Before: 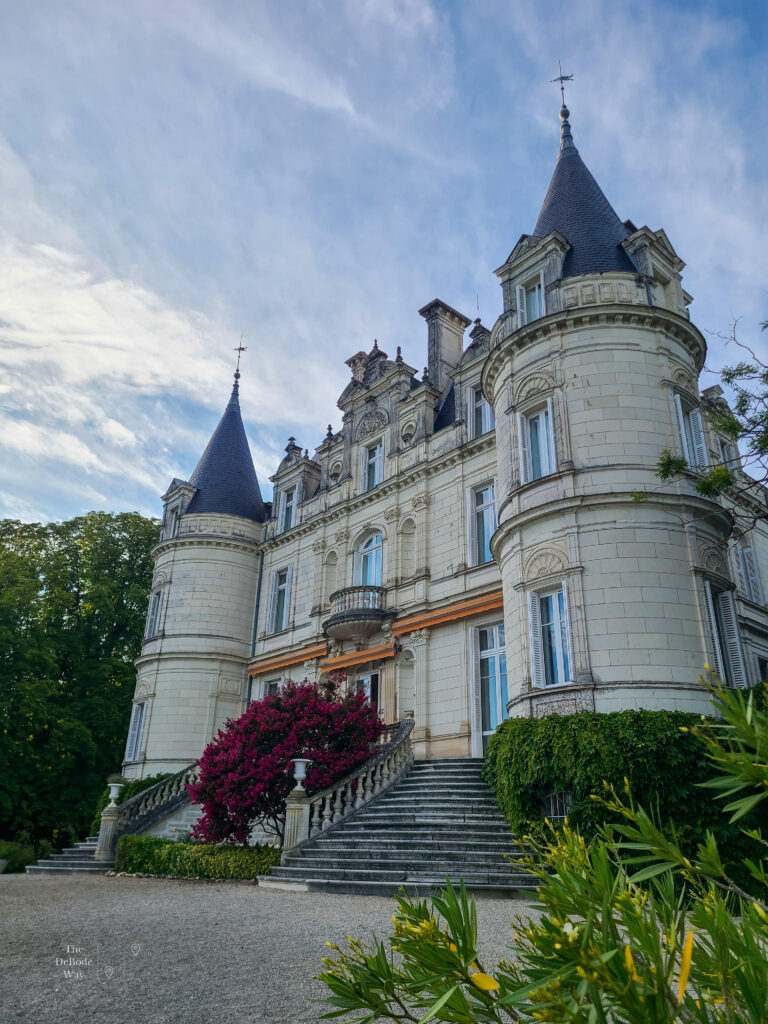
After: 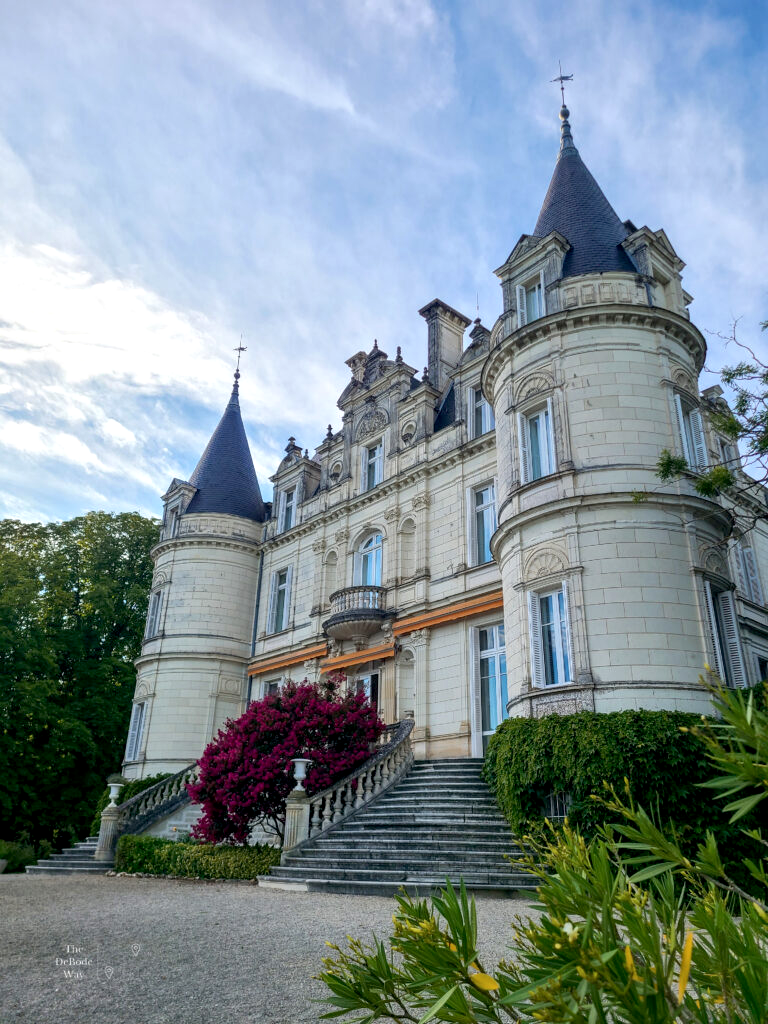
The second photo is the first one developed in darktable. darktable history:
color zones: curves: ch0 [(0, 0.5) (0.143, 0.5) (0.286, 0.456) (0.429, 0.5) (0.571, 0.5) (0.714, 0.5) (0.857, 0.5) (1, 0.5)]; ch1 [(0, 0.5) (0.143, 0.5) (0.286, 0.422) (0.429, 0.5) (0.571, 0.5) (0.714, 0.5) (0.857, 0.5) (1, 0.5)]
exposure: black level correction 0.005, exposure 0.417 EV, compensate highlight preservation false
